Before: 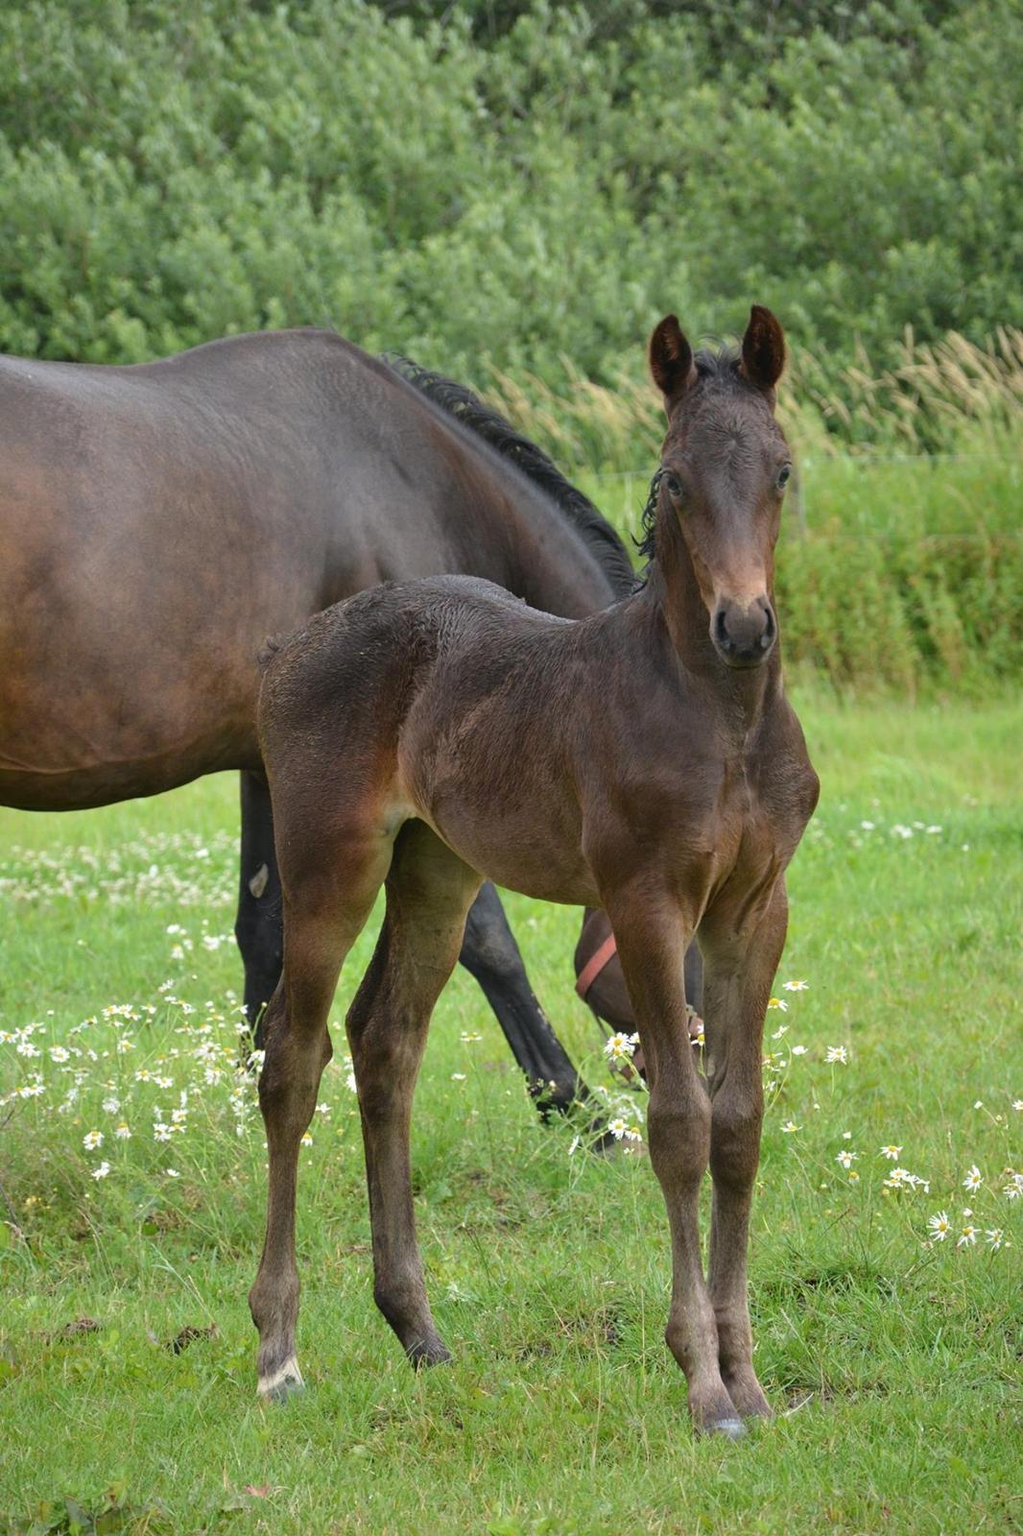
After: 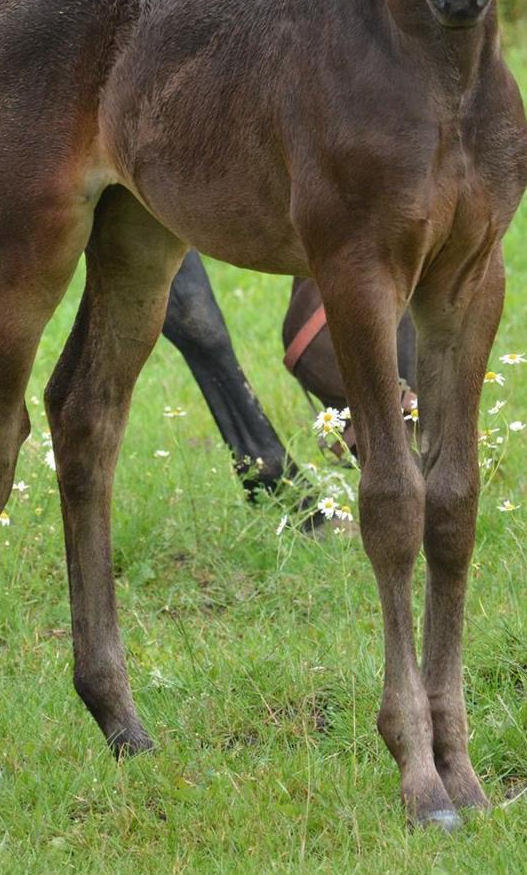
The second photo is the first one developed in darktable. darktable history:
crop: left 29.672%, top 41.786%, right 20.851%, bottom 3.487%
